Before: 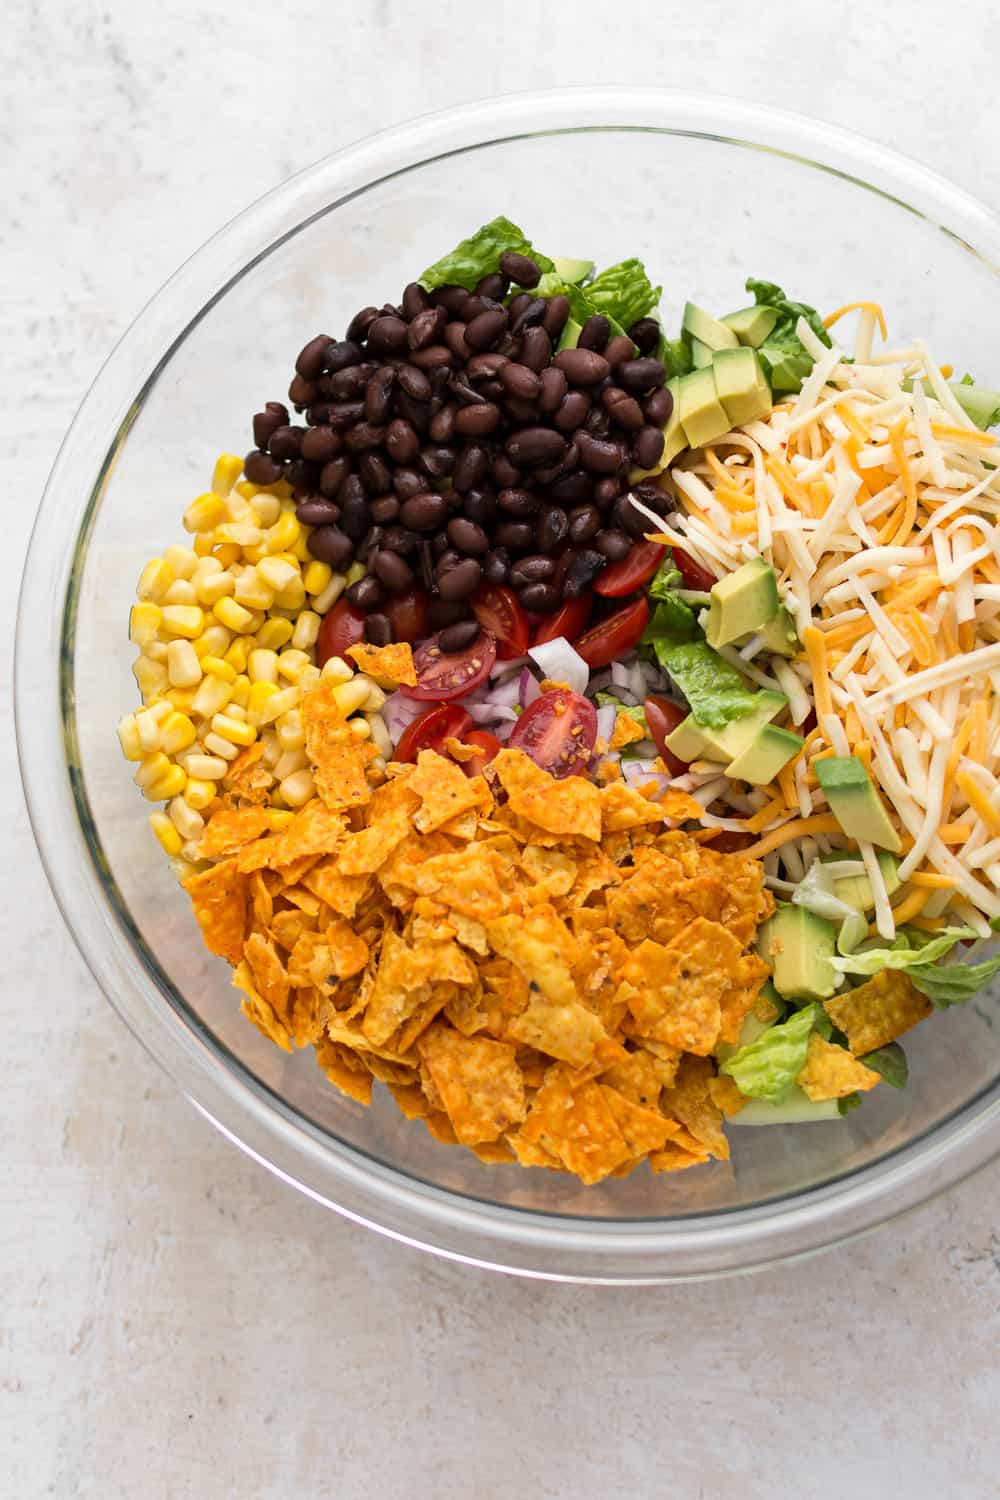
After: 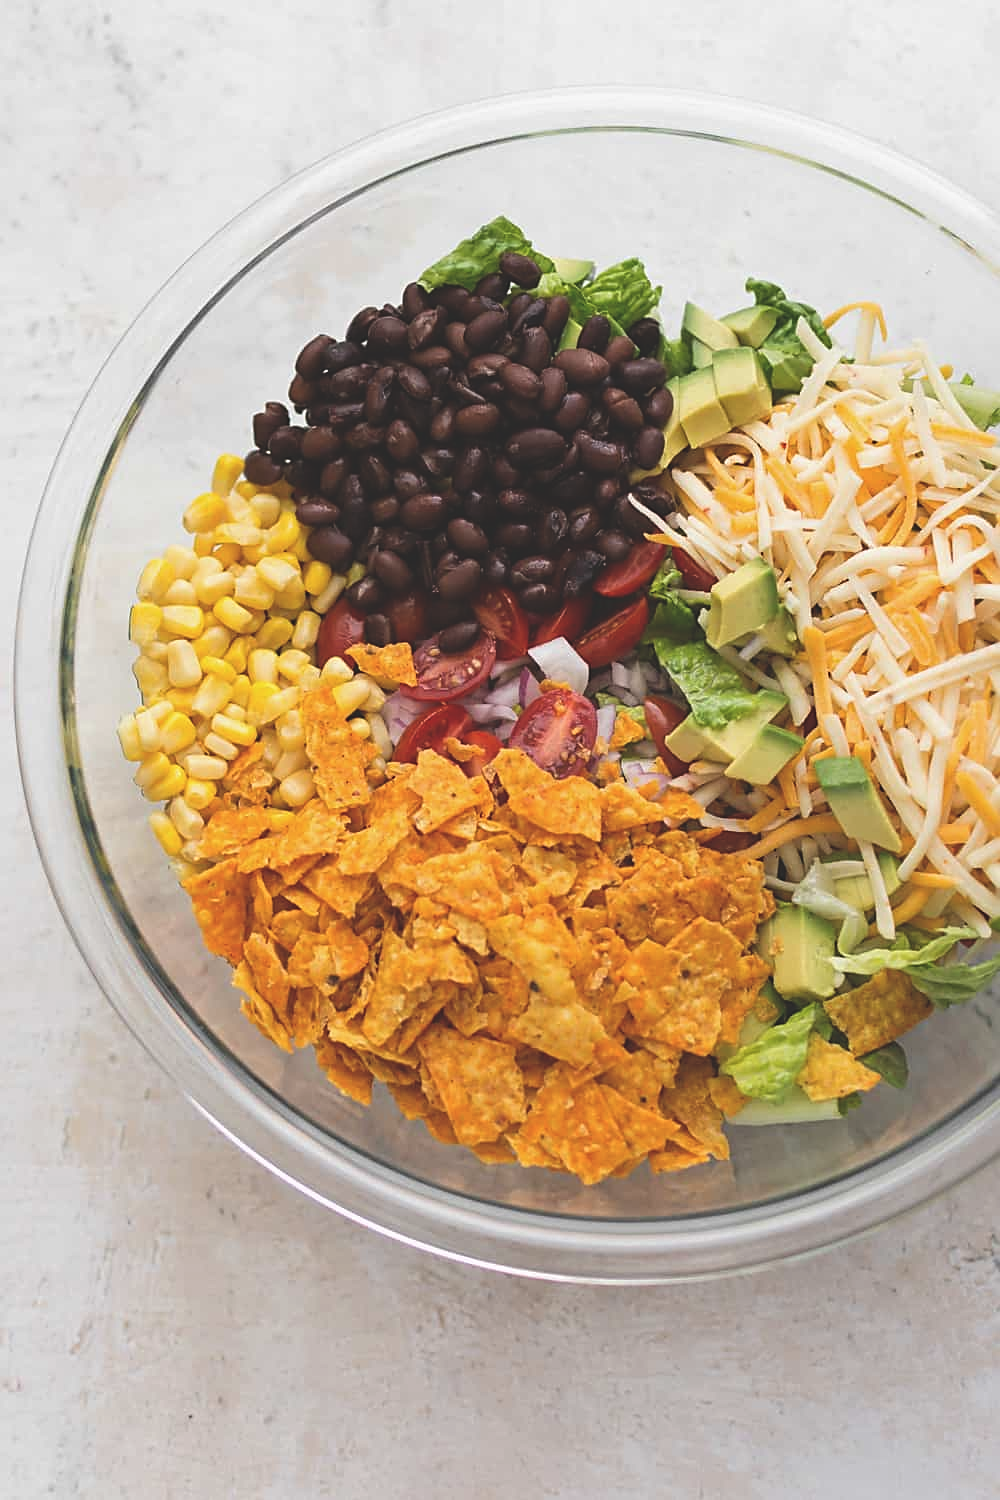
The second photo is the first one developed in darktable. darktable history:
exposure: black level correction -0.025, exposure -0.117 EV, compensate highlight preservation false
sharpen: on, module defaults
